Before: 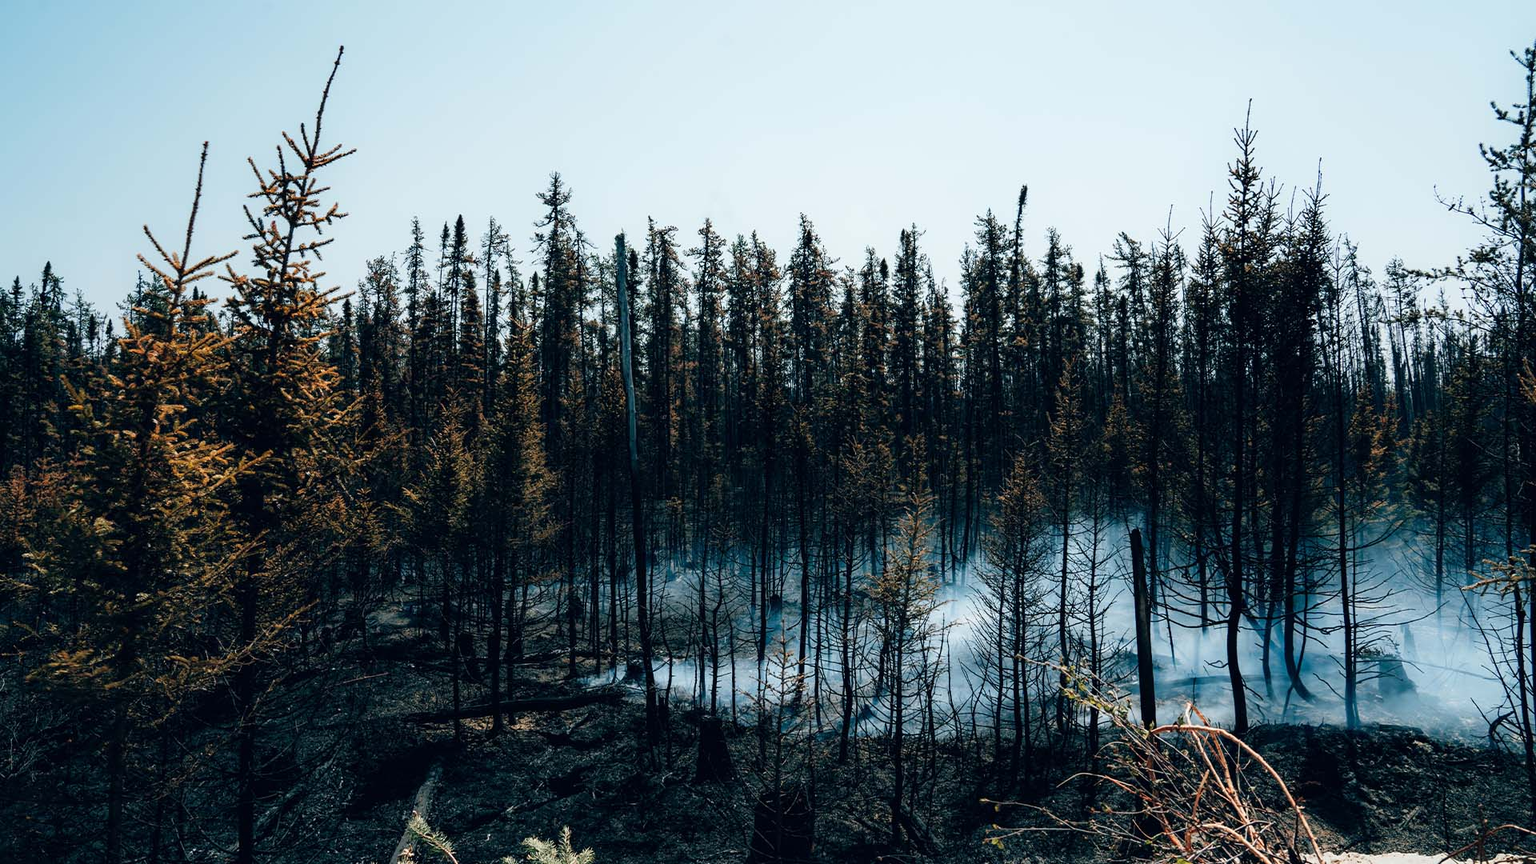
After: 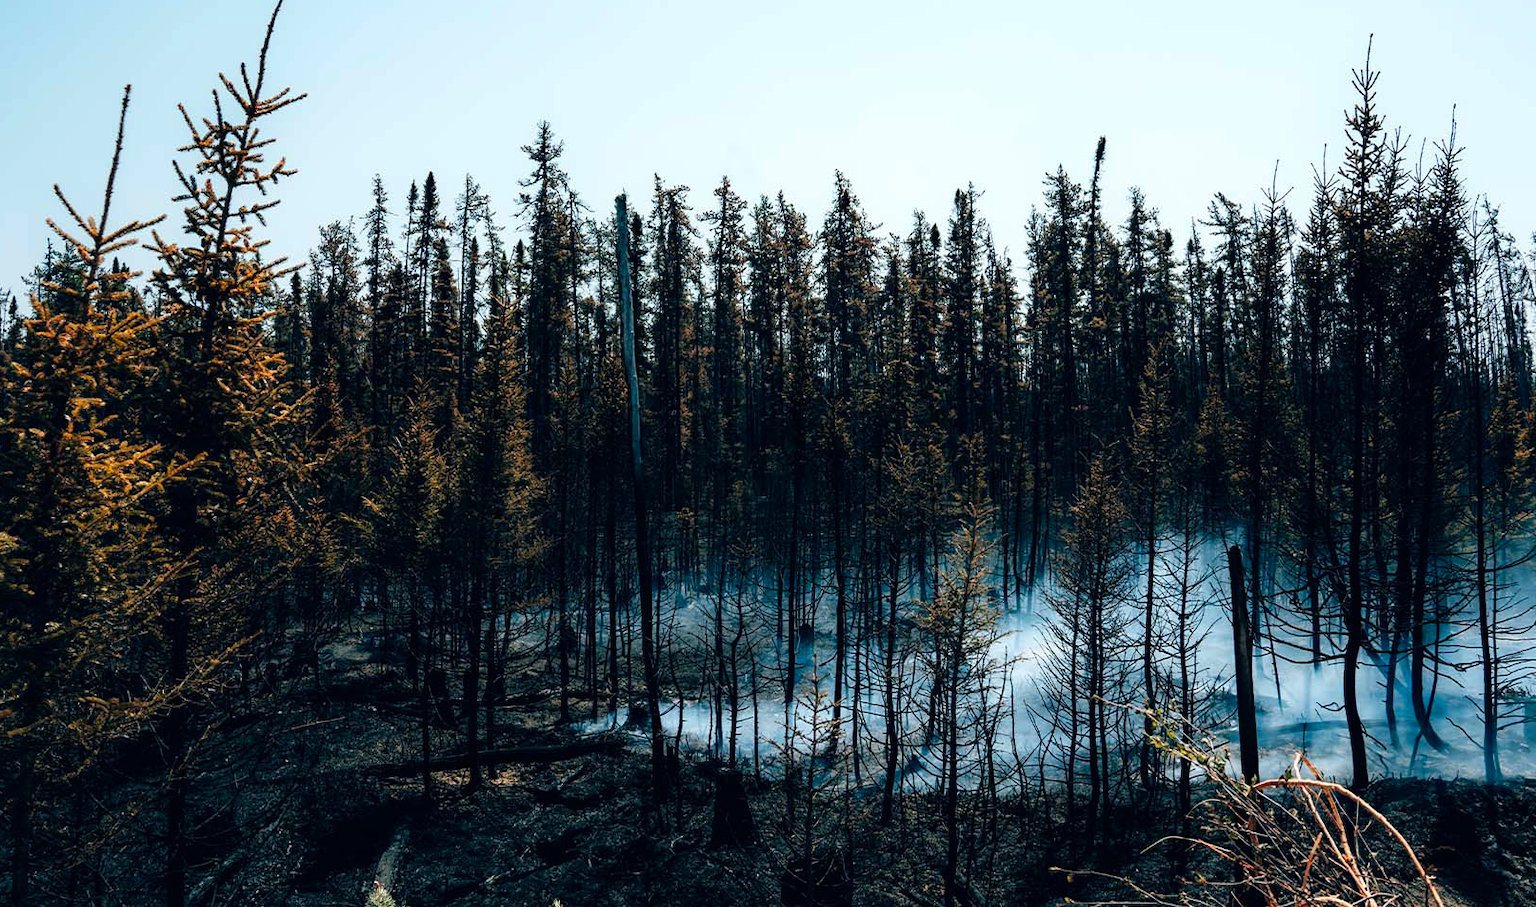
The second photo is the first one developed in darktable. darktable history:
crop: left 6.446%, top 8.188%, right 9.538%, bottom 3.548%
color balance: contrast 6.48%, output saturation 113.3%
